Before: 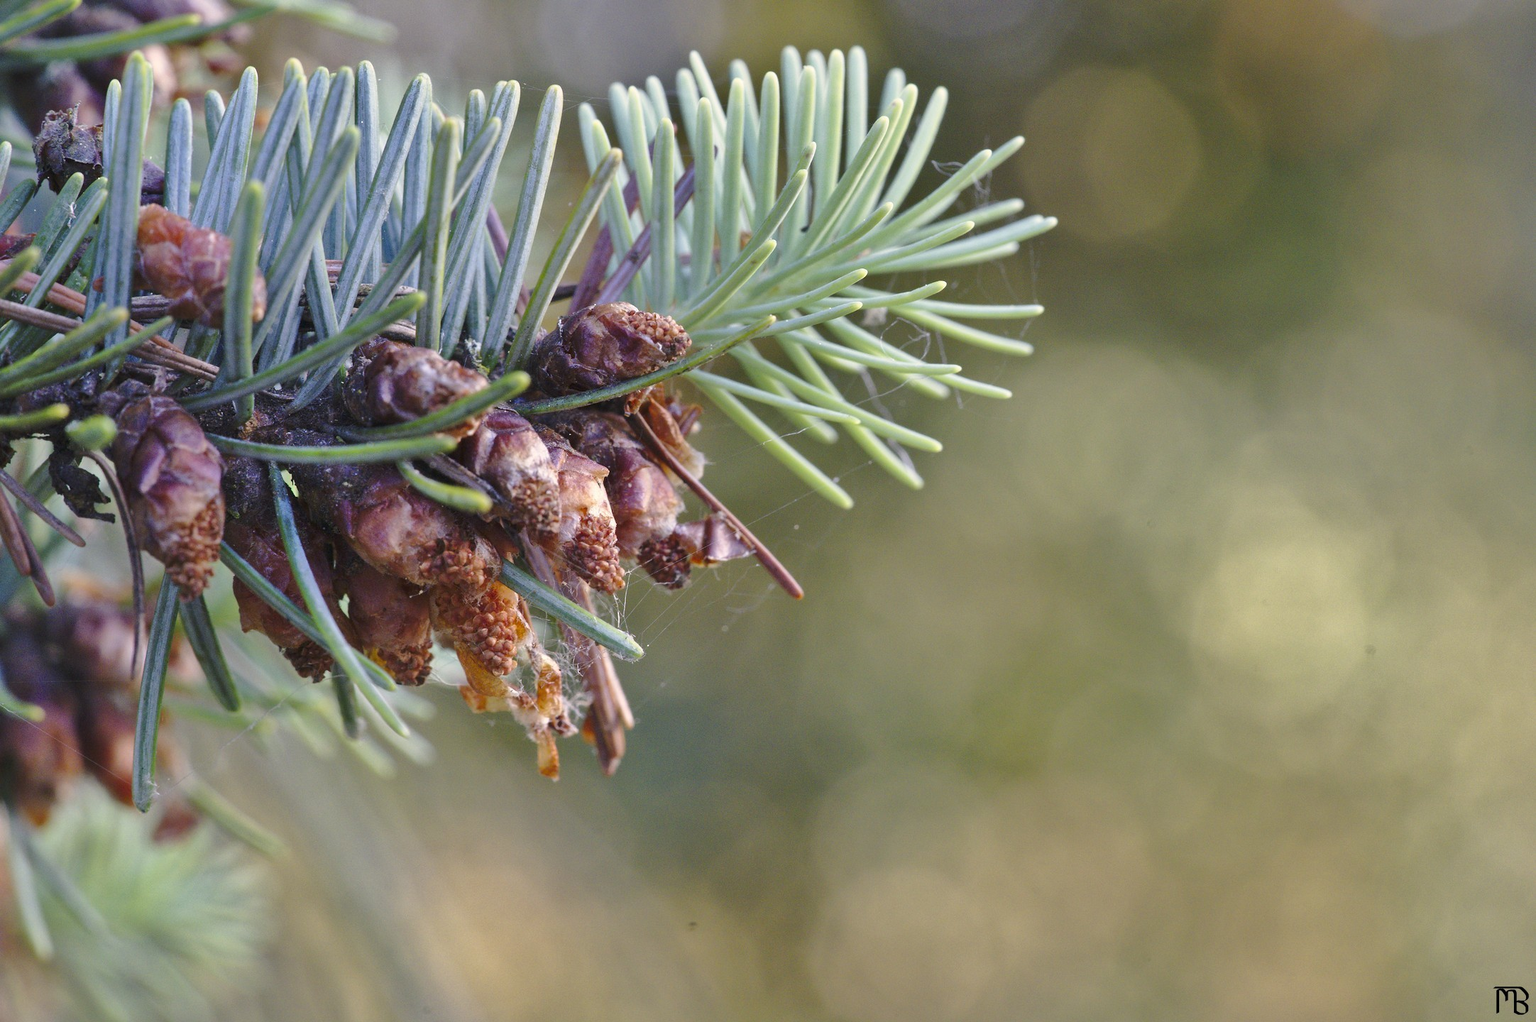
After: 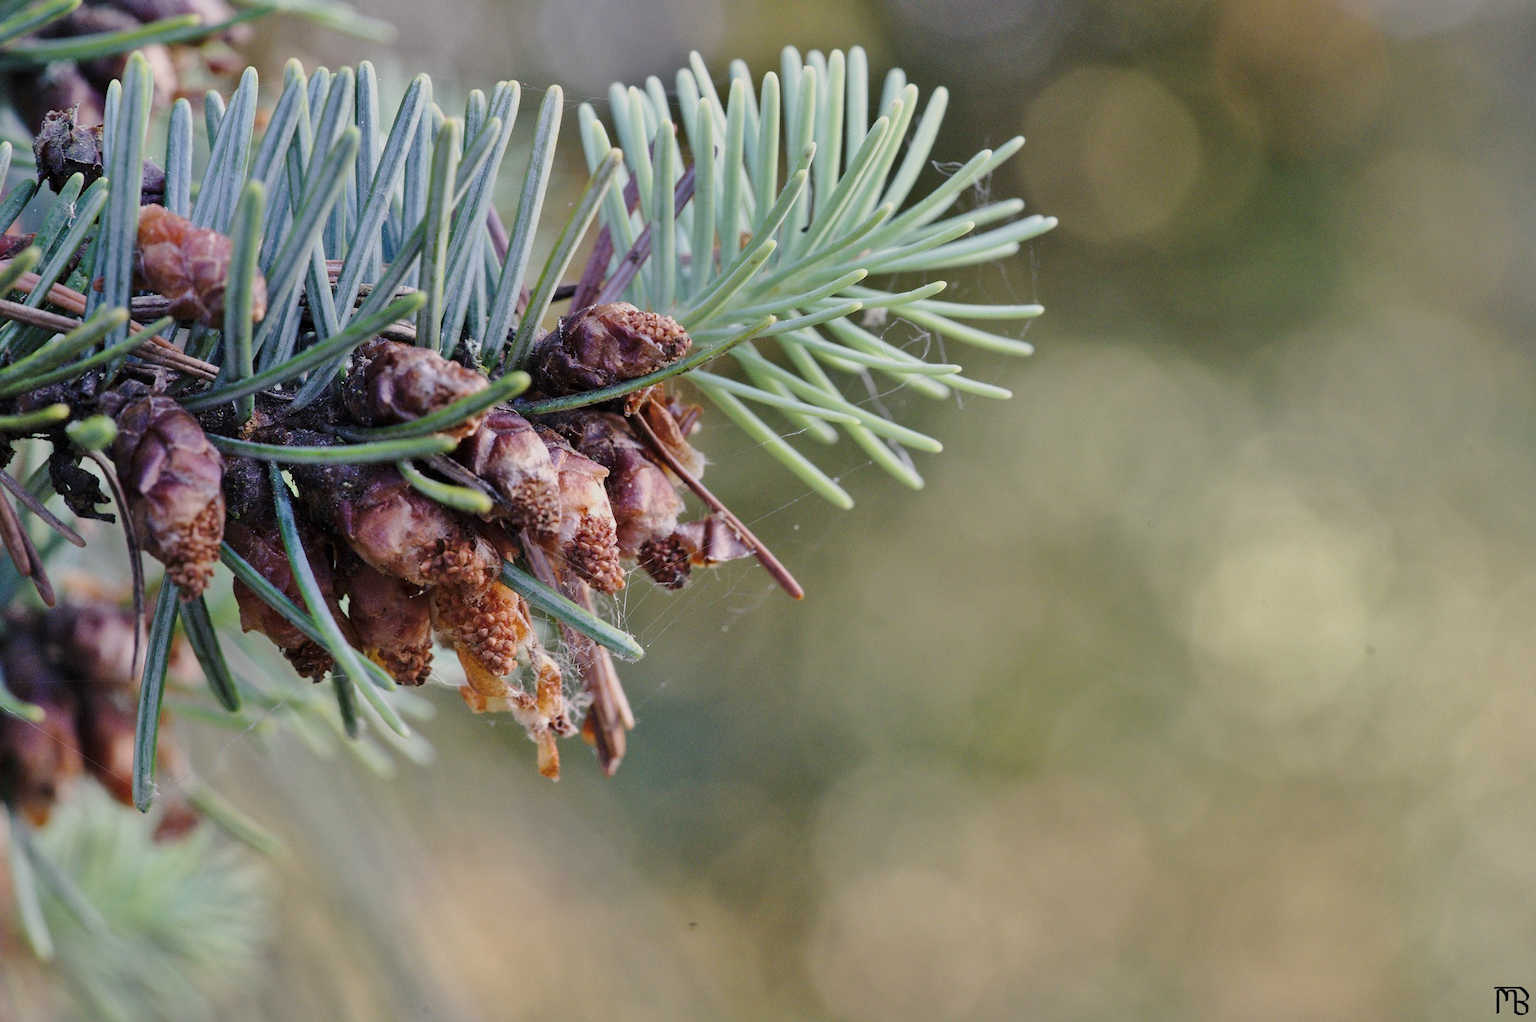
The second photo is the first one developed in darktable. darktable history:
filmic rgb: black relative exposure -8.02 EV, white relative exposure 4.06 EV, threshold 2.97 EV, hardness 4.19, enable highlight reconstruction true
contrast brightness saturation: contrast 0.114, saturation -0.175
